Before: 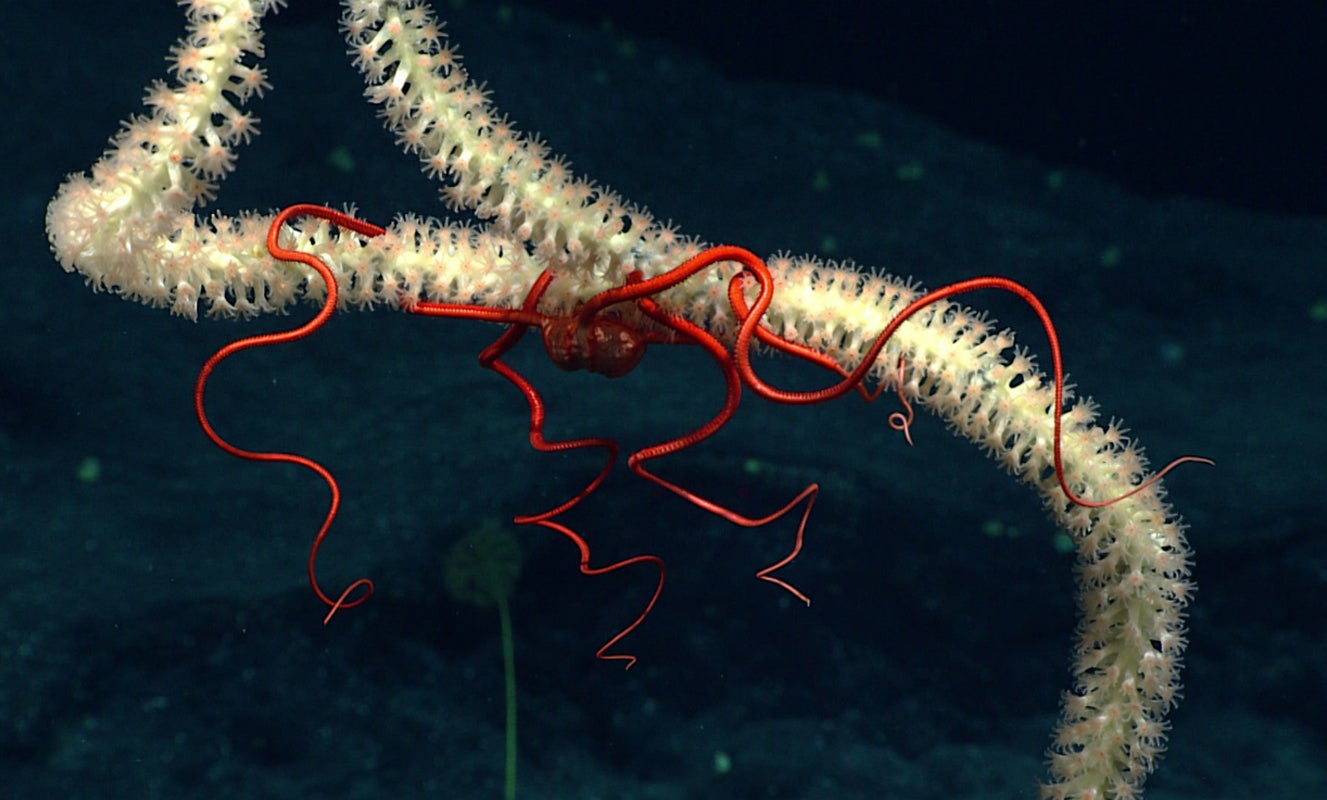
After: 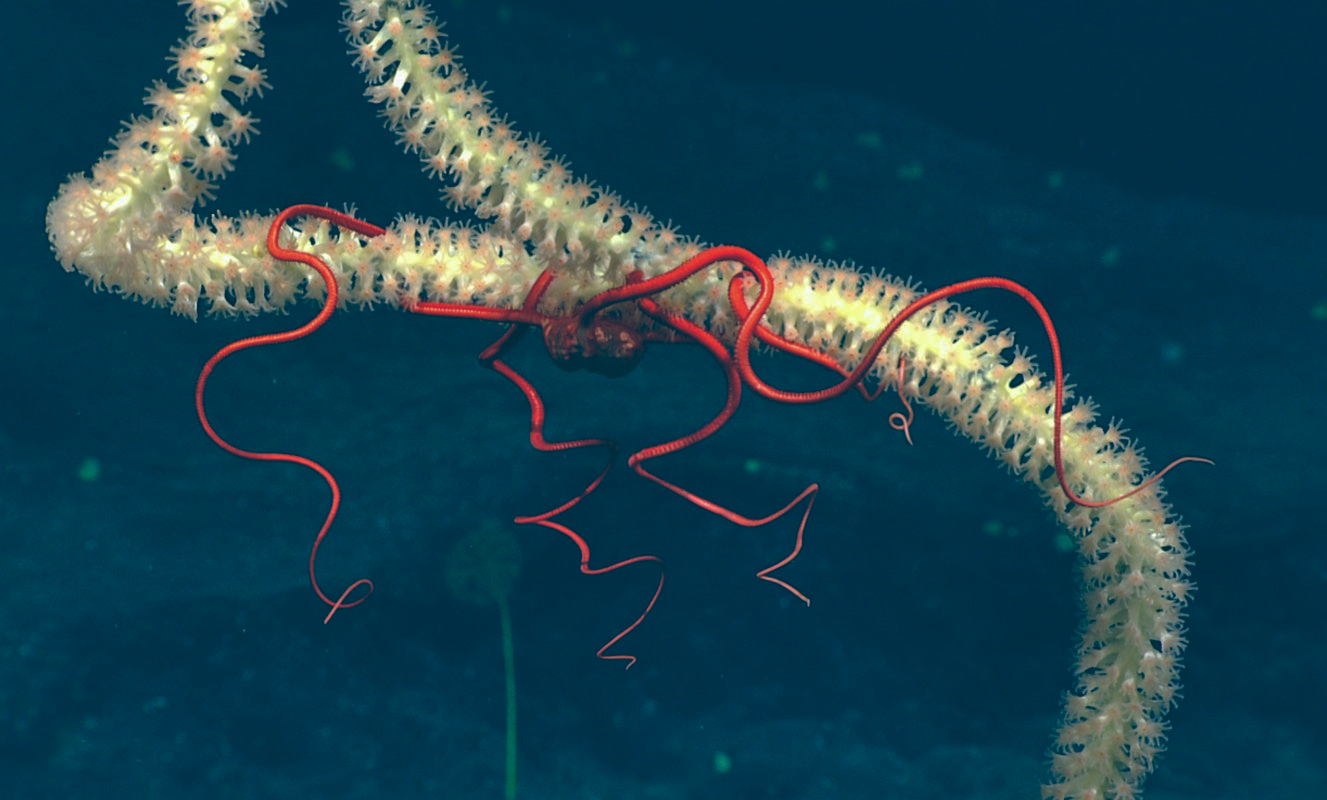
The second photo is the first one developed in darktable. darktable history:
color balance: lift [1.016, 0.983, 1, 1.017], gamma [0.958, 1, 1, 1], gain [0.981, 1.007, 0.993, 1.002], input saturation 118.26%, contrast 13.43%, contrast fulcrum 21.62%, output saturation 82.76%
shadows and highlights: on, module defaults
exposure: exposure -0.293 EV, compensate highlight preservation false
